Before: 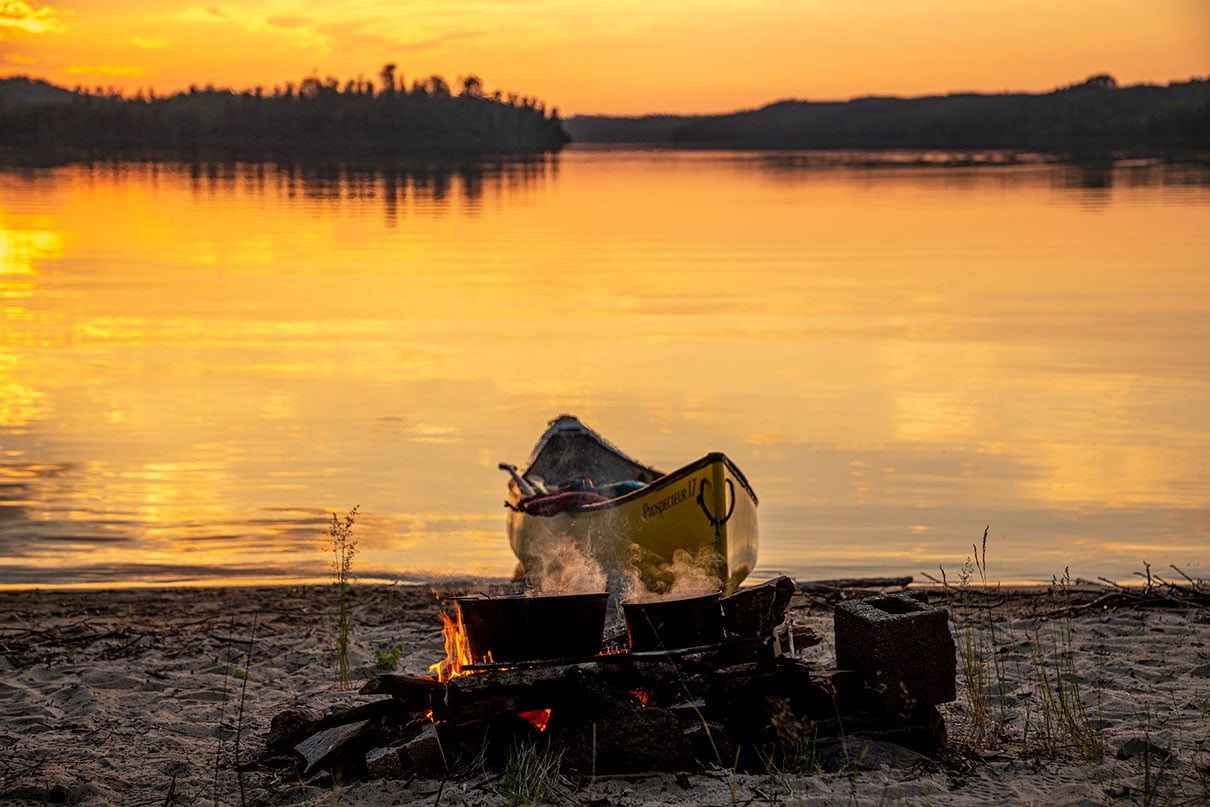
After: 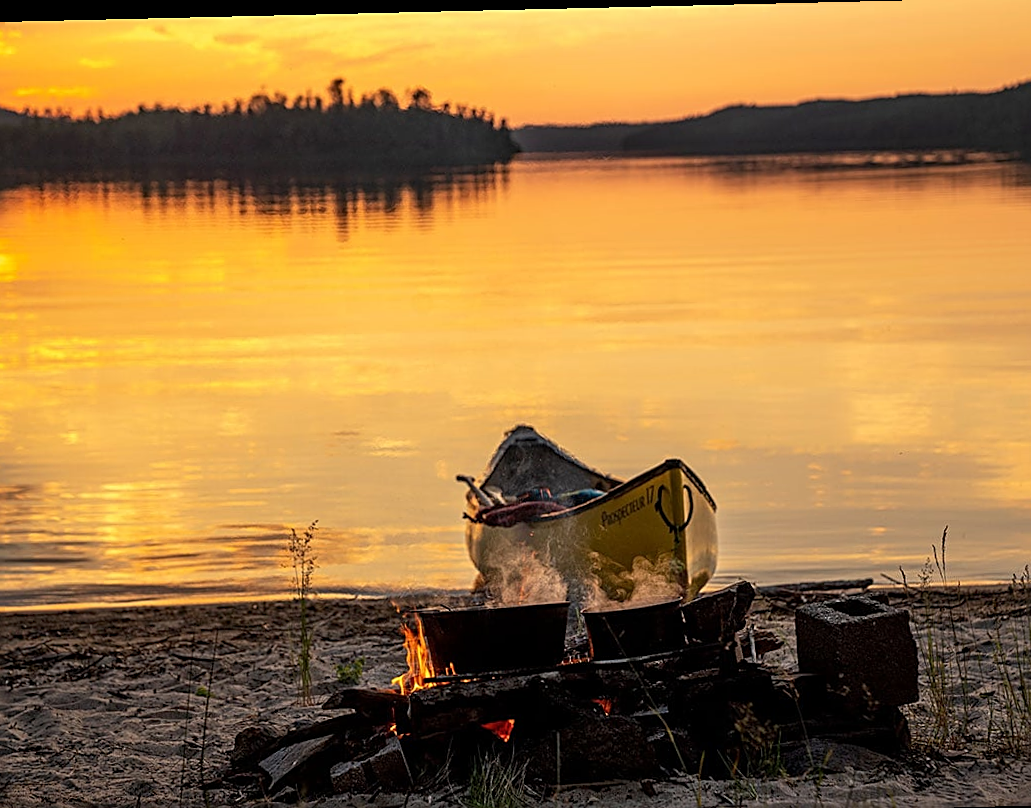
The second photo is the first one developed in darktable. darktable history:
sharpen: on, module defaults
crop and rotate: angle 1.37°, left 4.366%, top 0.607%, right 11.701%, bottom 2.63%
